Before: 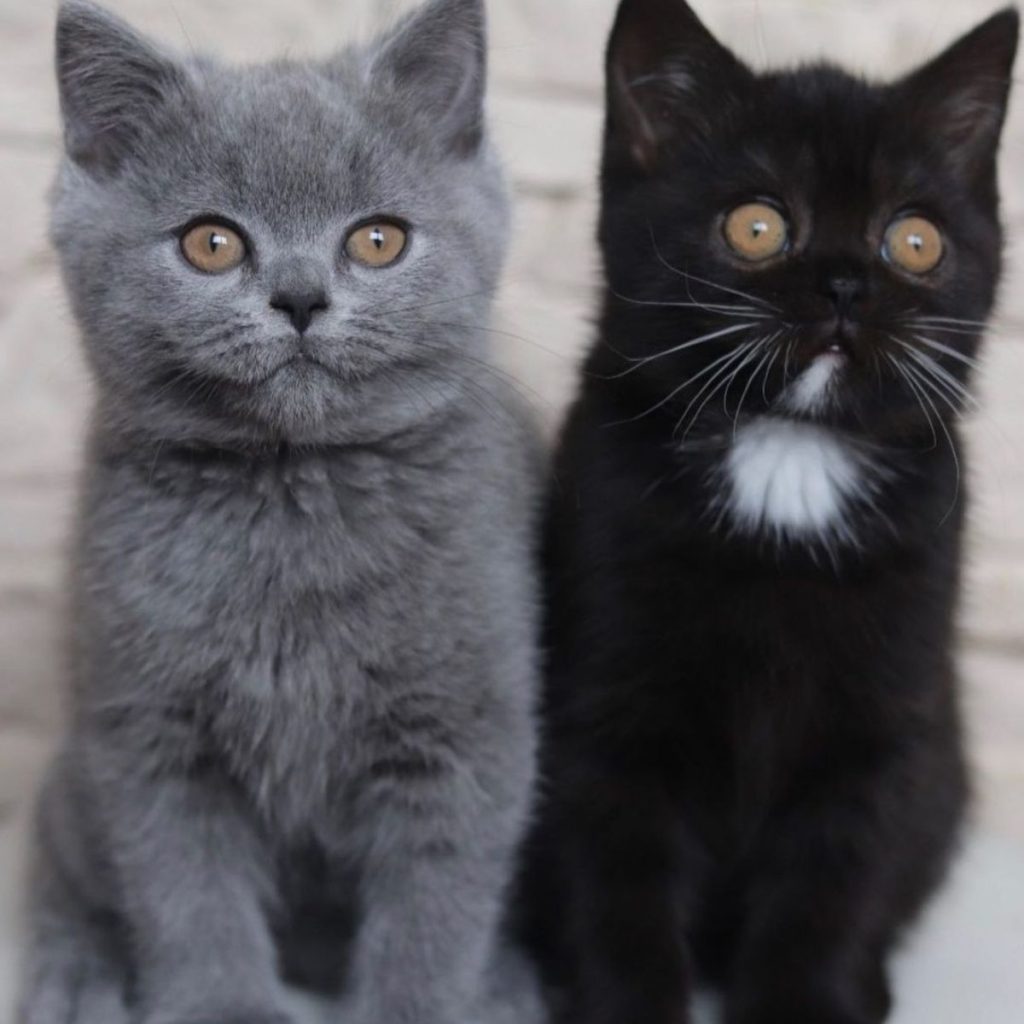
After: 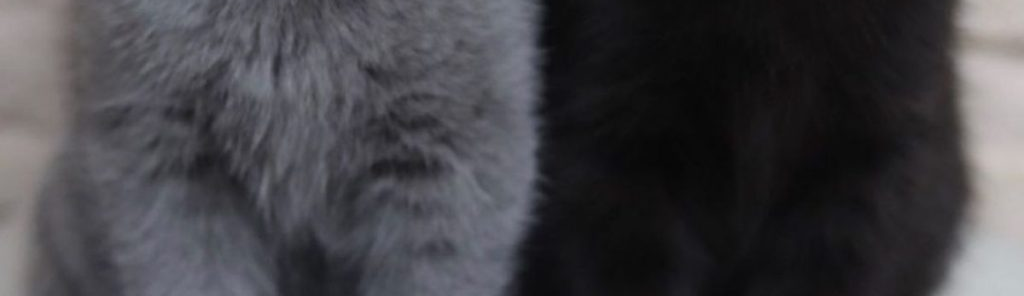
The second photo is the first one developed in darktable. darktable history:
crop and rotate: top 58.669%, bottom 12.42%
